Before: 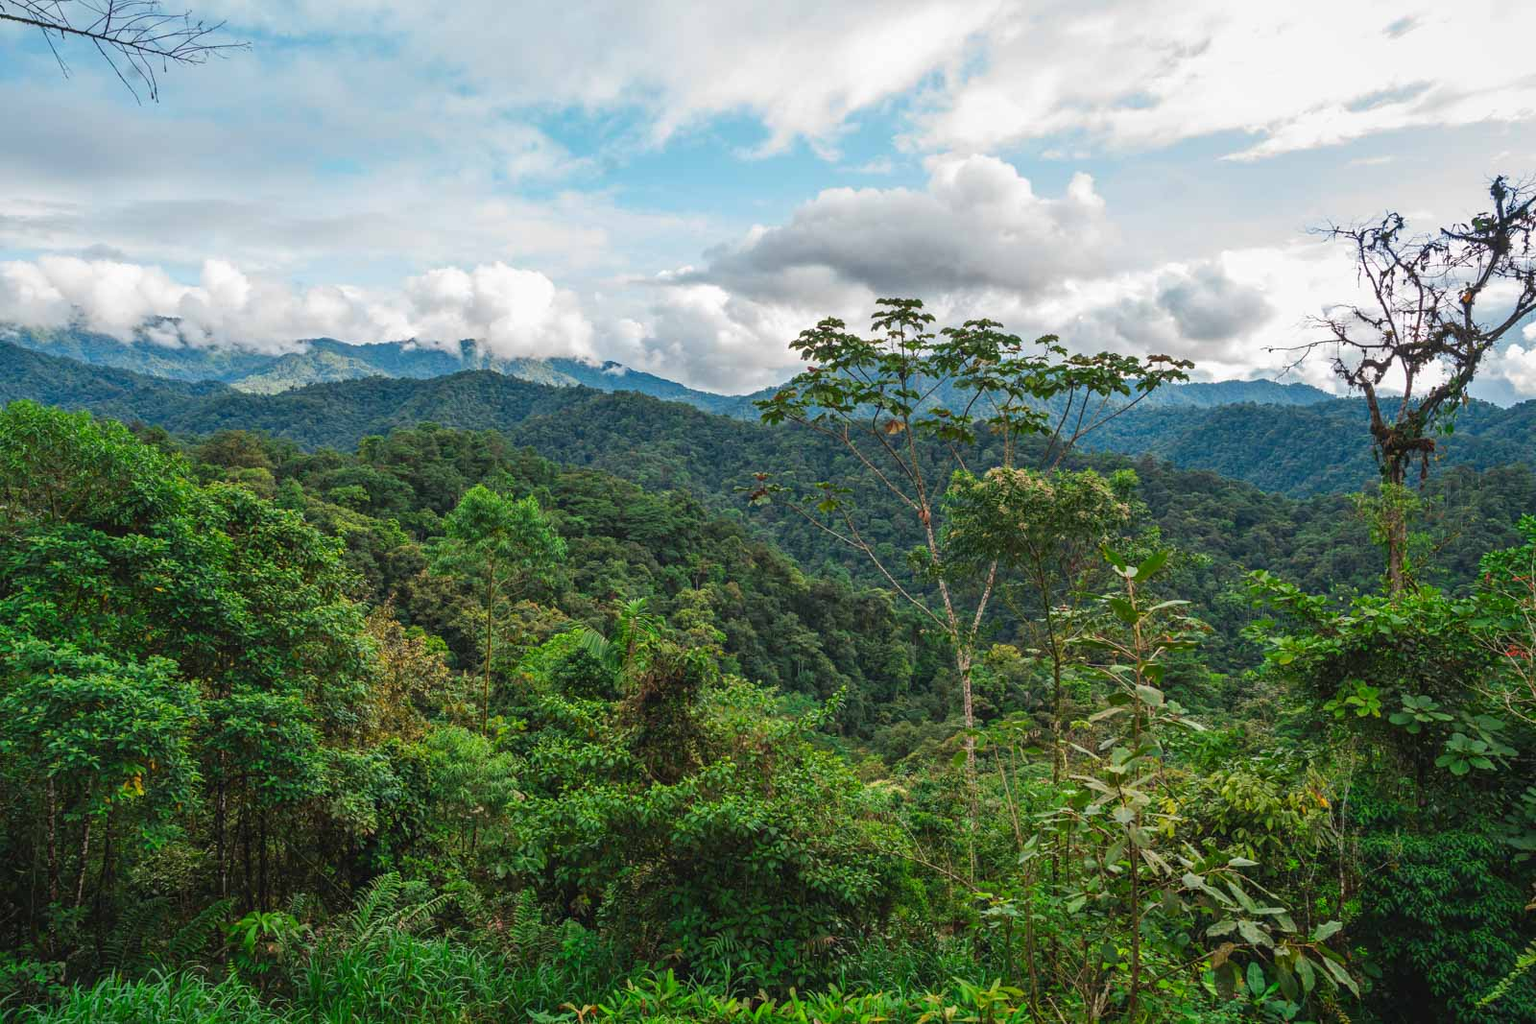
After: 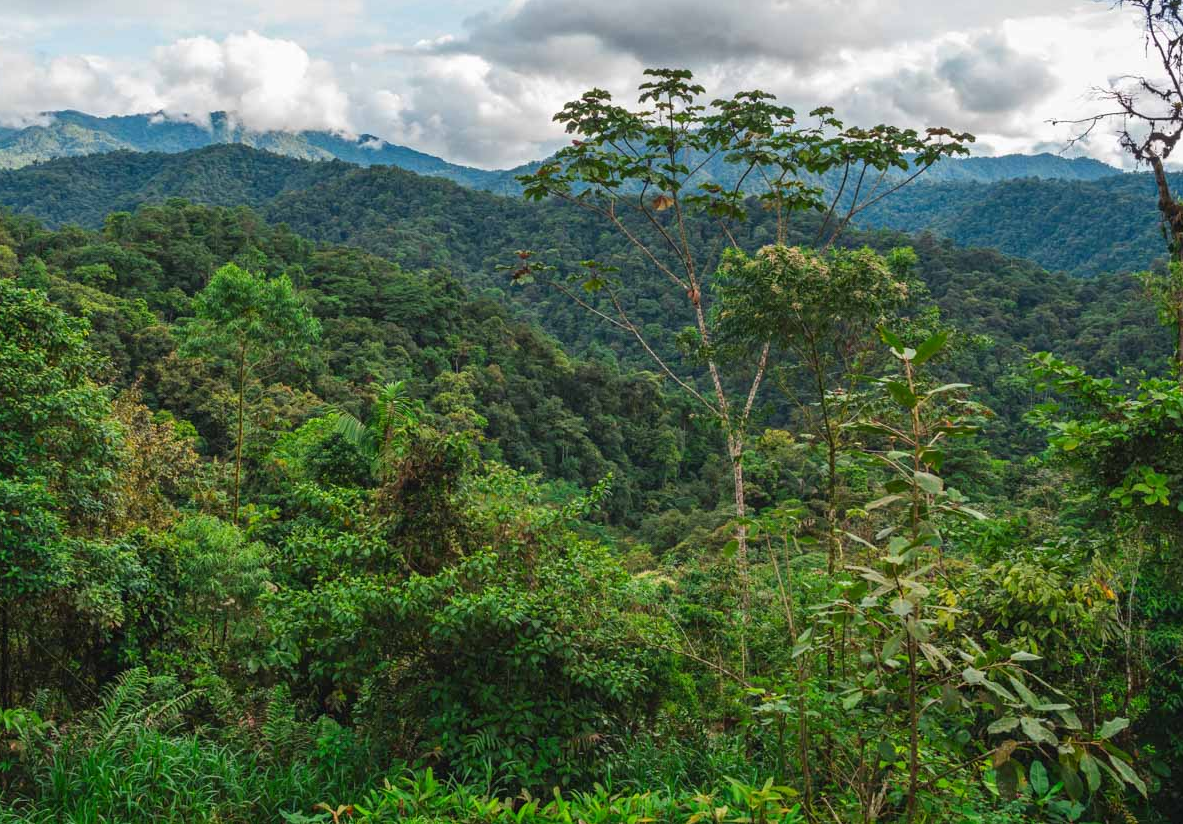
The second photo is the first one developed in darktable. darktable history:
crop: left 16.874%, top 22.756%, right 9.145%
